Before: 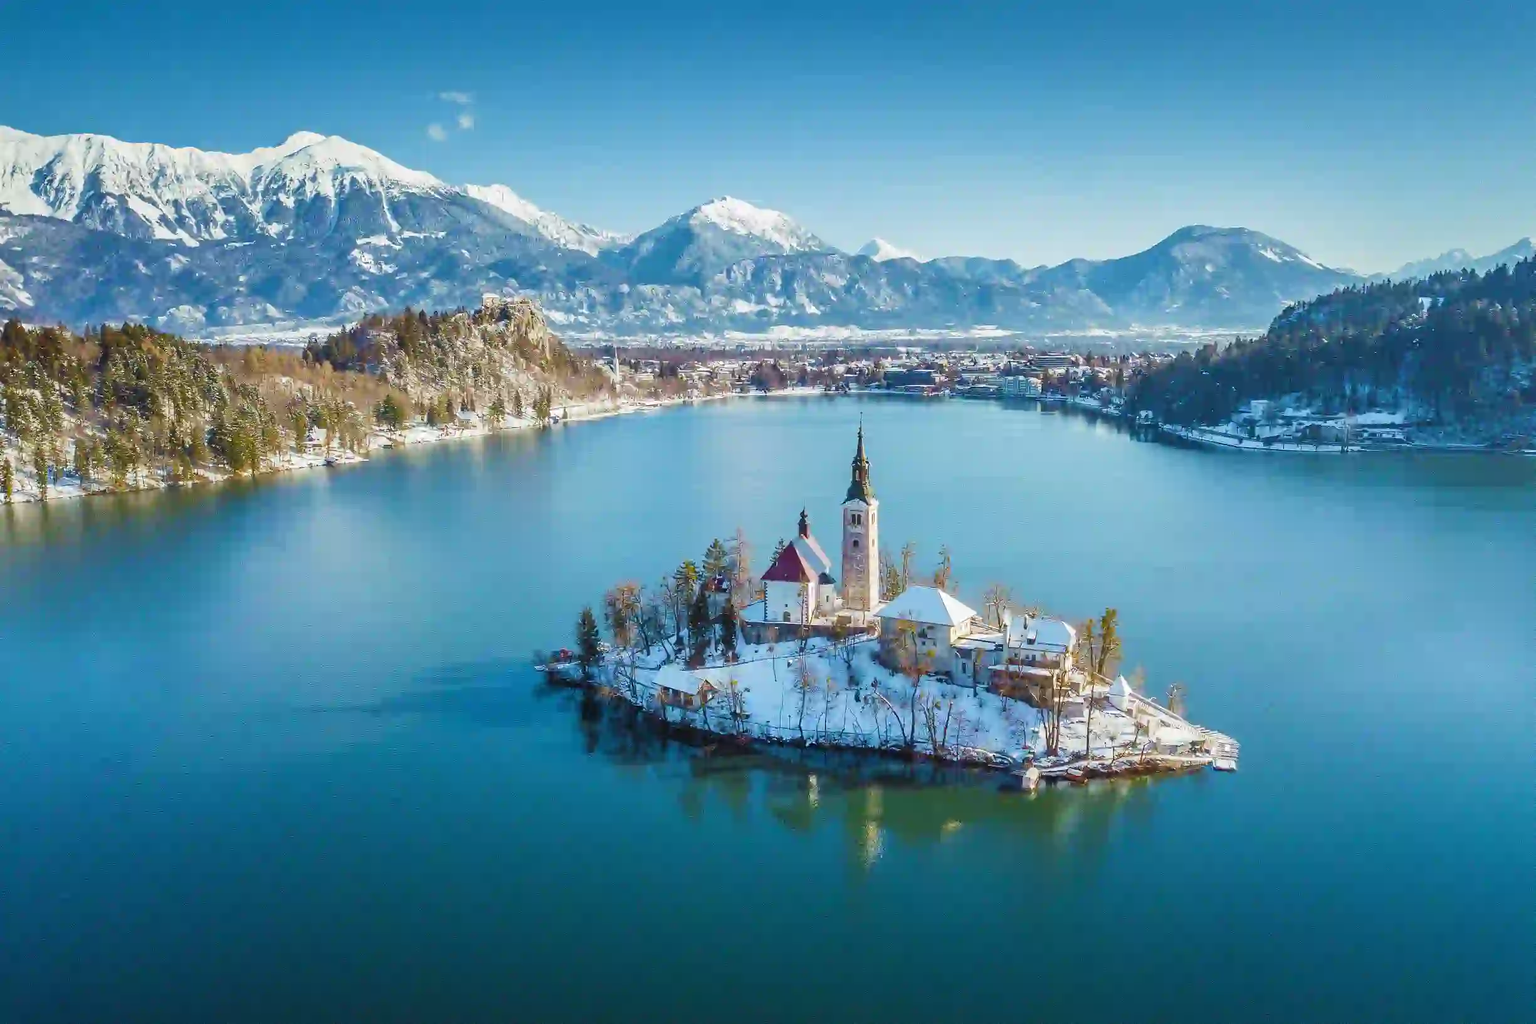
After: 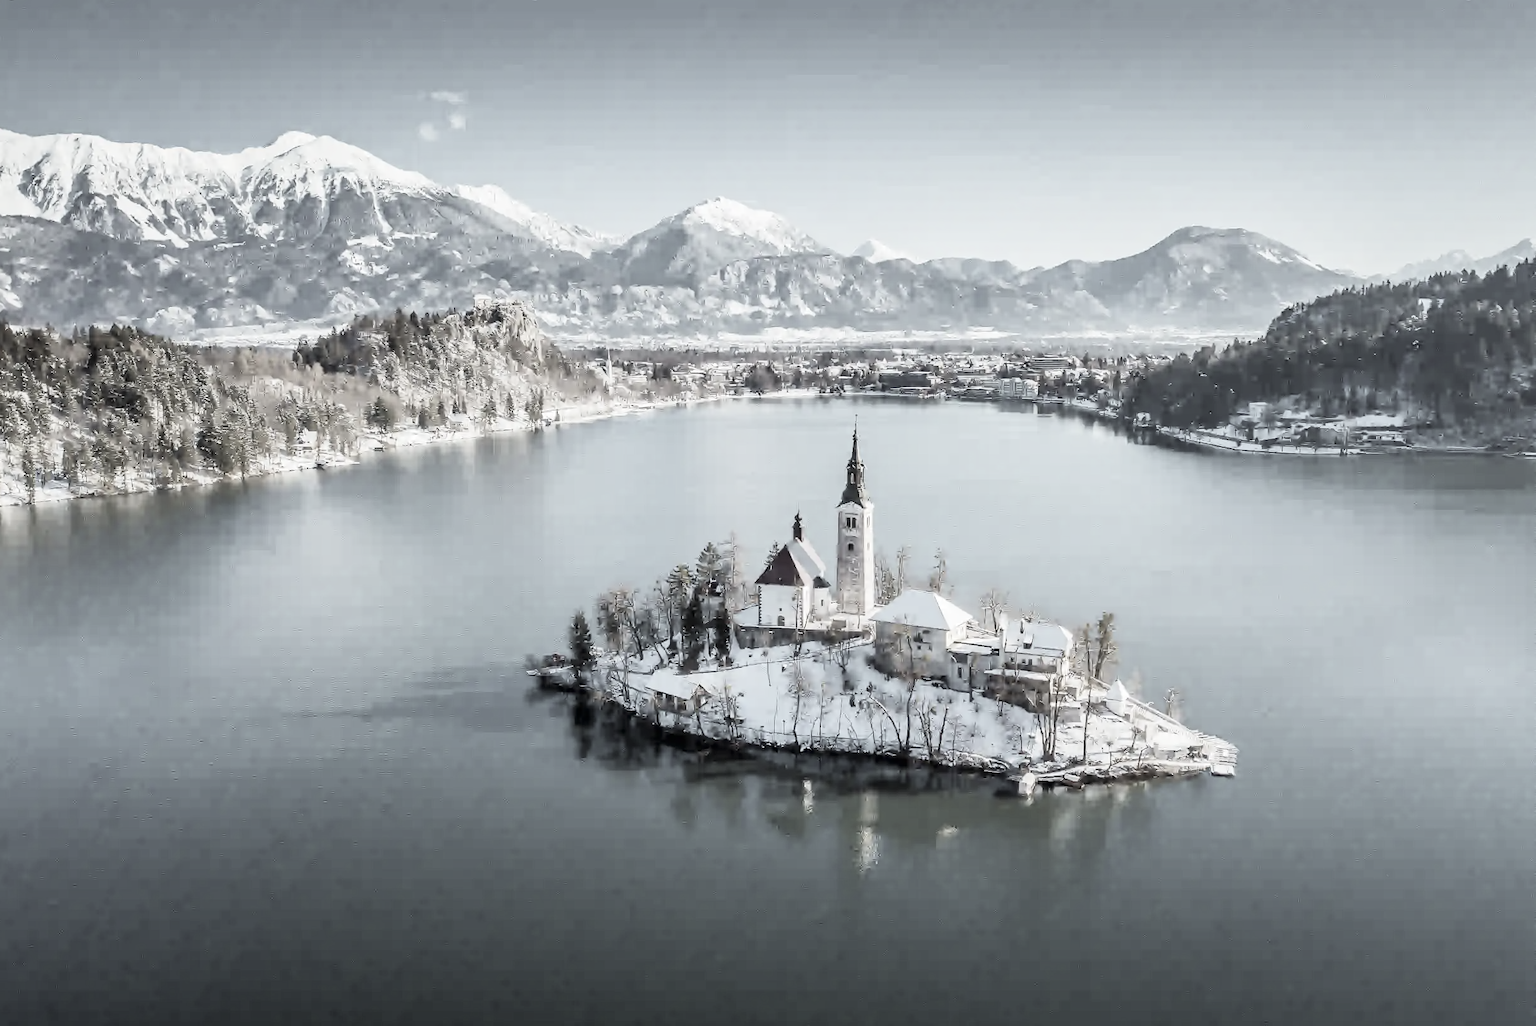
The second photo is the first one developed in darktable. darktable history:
crop and rotate: left 0.831%, top 0.184%, bottom 0.387%
tone curve: curves: ch0 [(0, 0) (0.082, 0.02) (0.129, 0.078) (0.275, 0.301) (0.67, 0.809) (1, 1)], color space Lab, independent channels, preserve colors none
local contrast: mode bilateral grid, contrast 11, coarseness 25, detail 110%, midtone range 0.2
color correction: highlights b* 0.009, saturation 0.159
